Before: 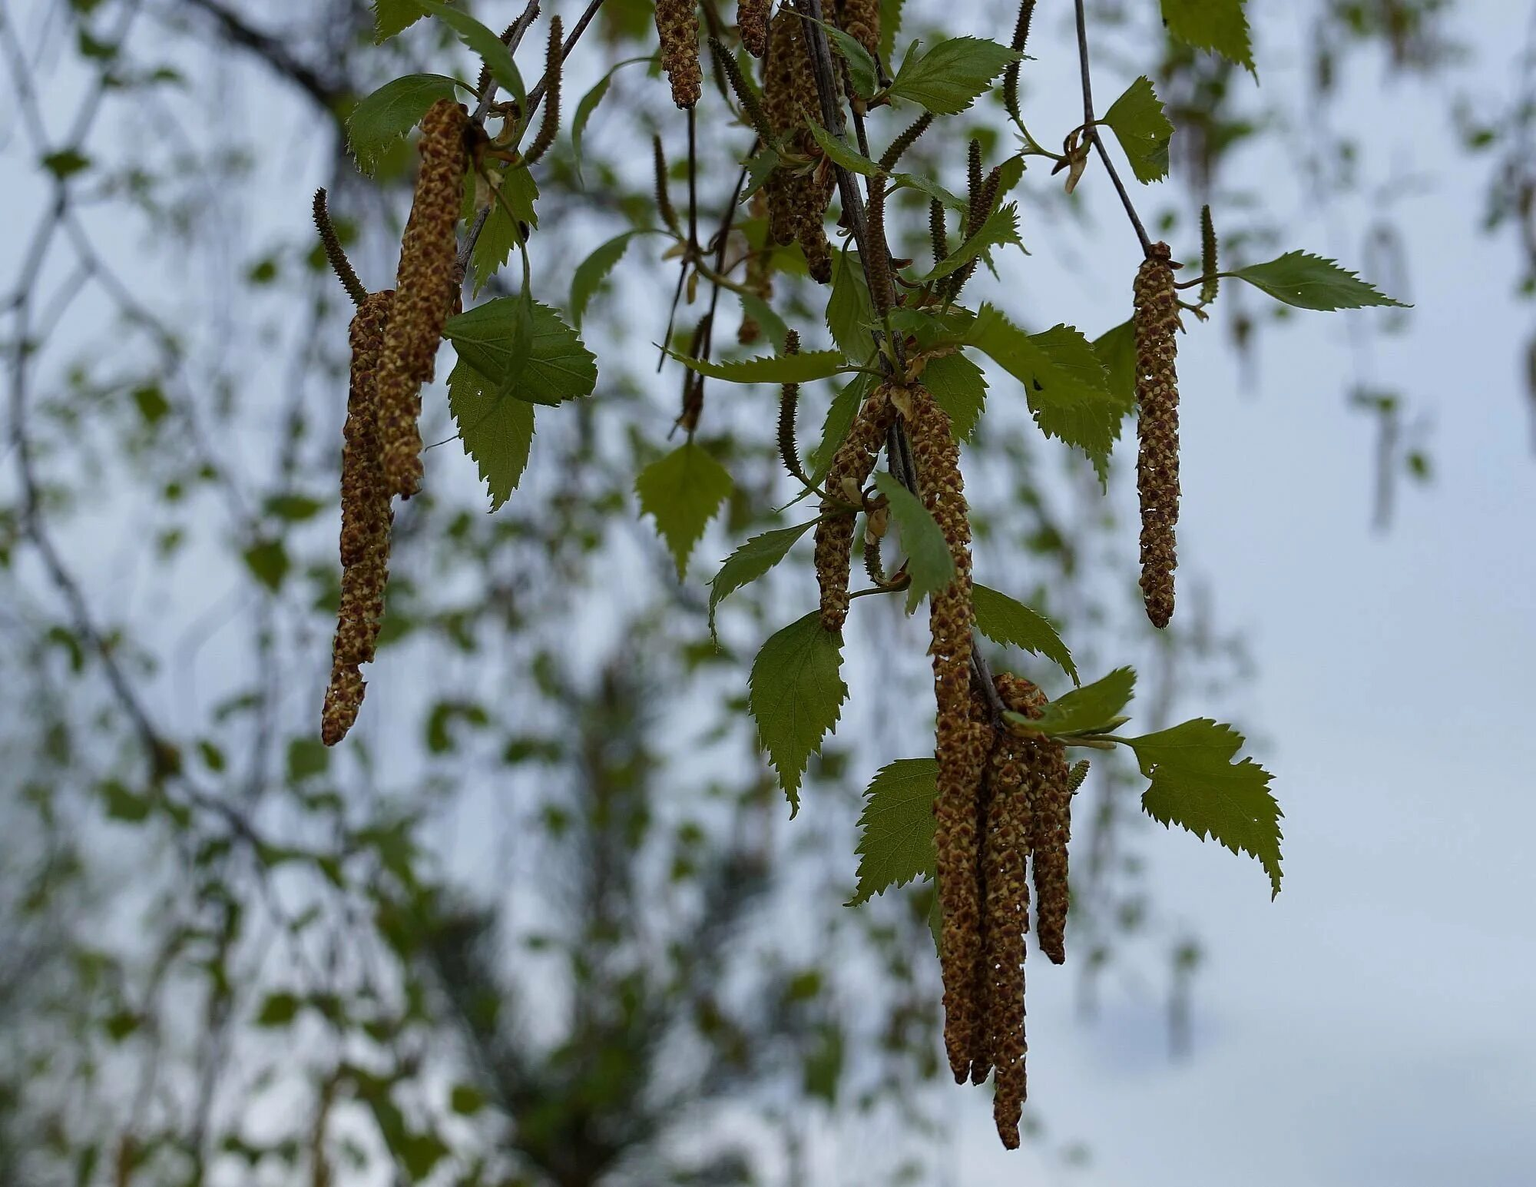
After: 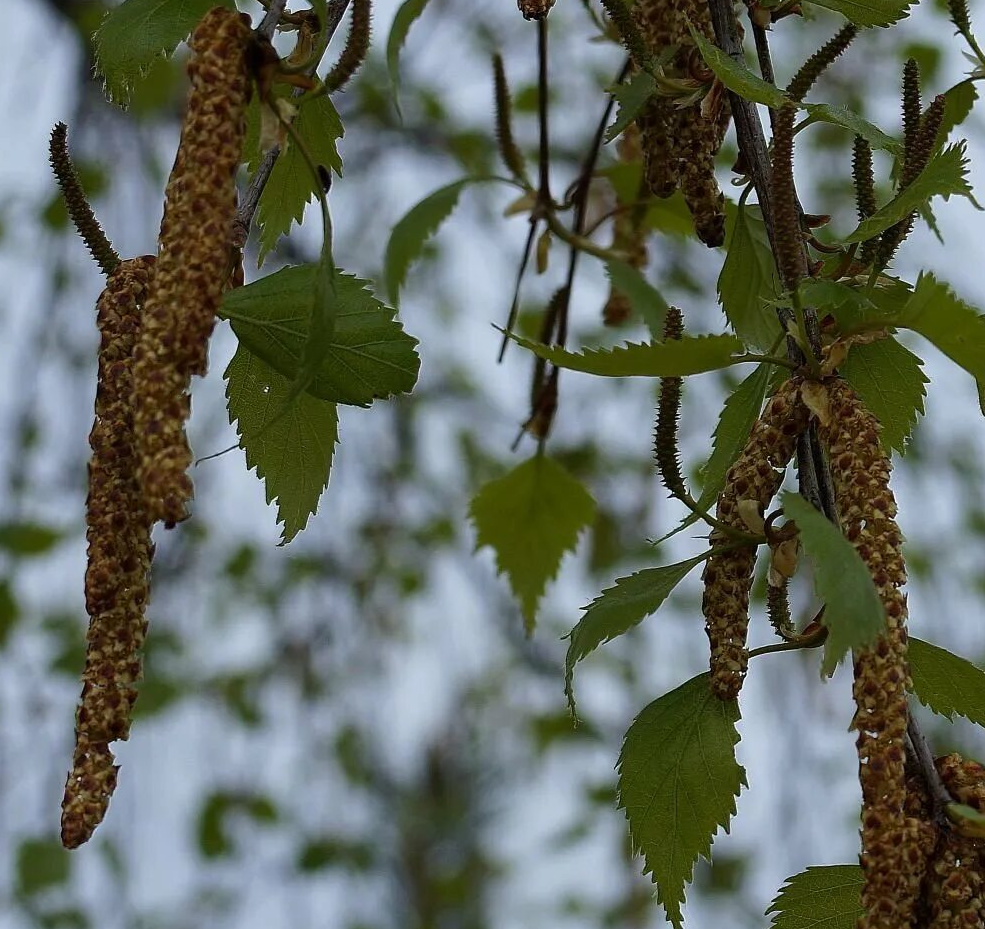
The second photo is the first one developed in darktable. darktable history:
crop: left 17.929%, top 7.918%, right 32.811%, bottom 31.913%
